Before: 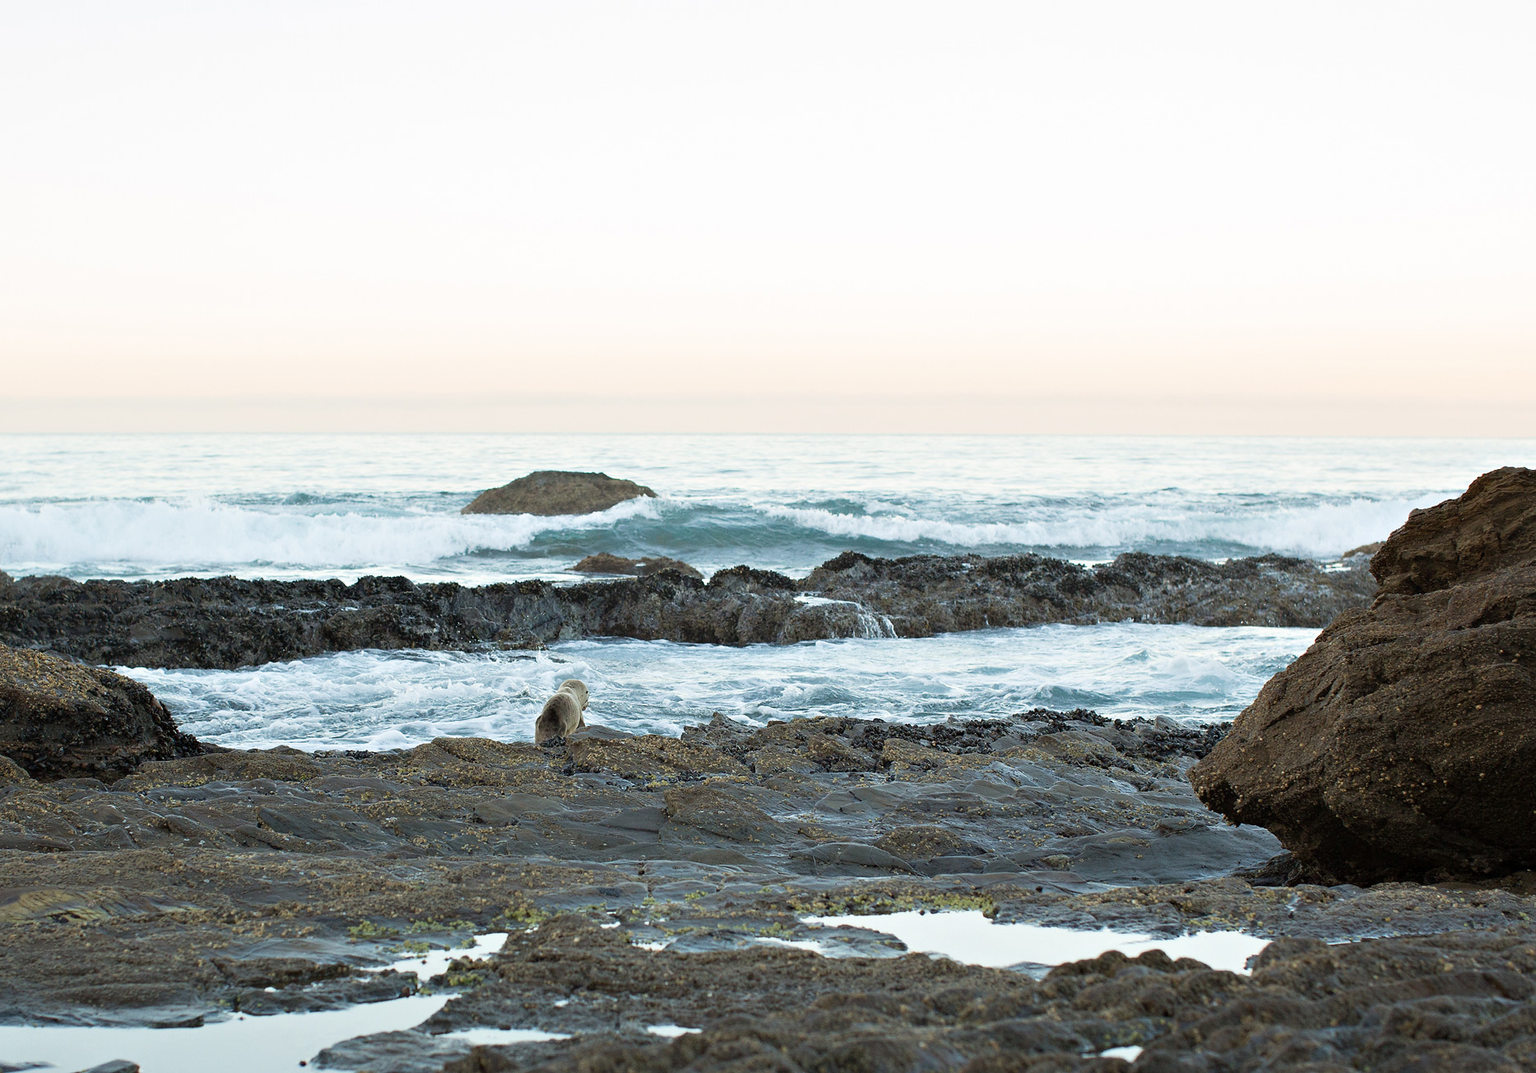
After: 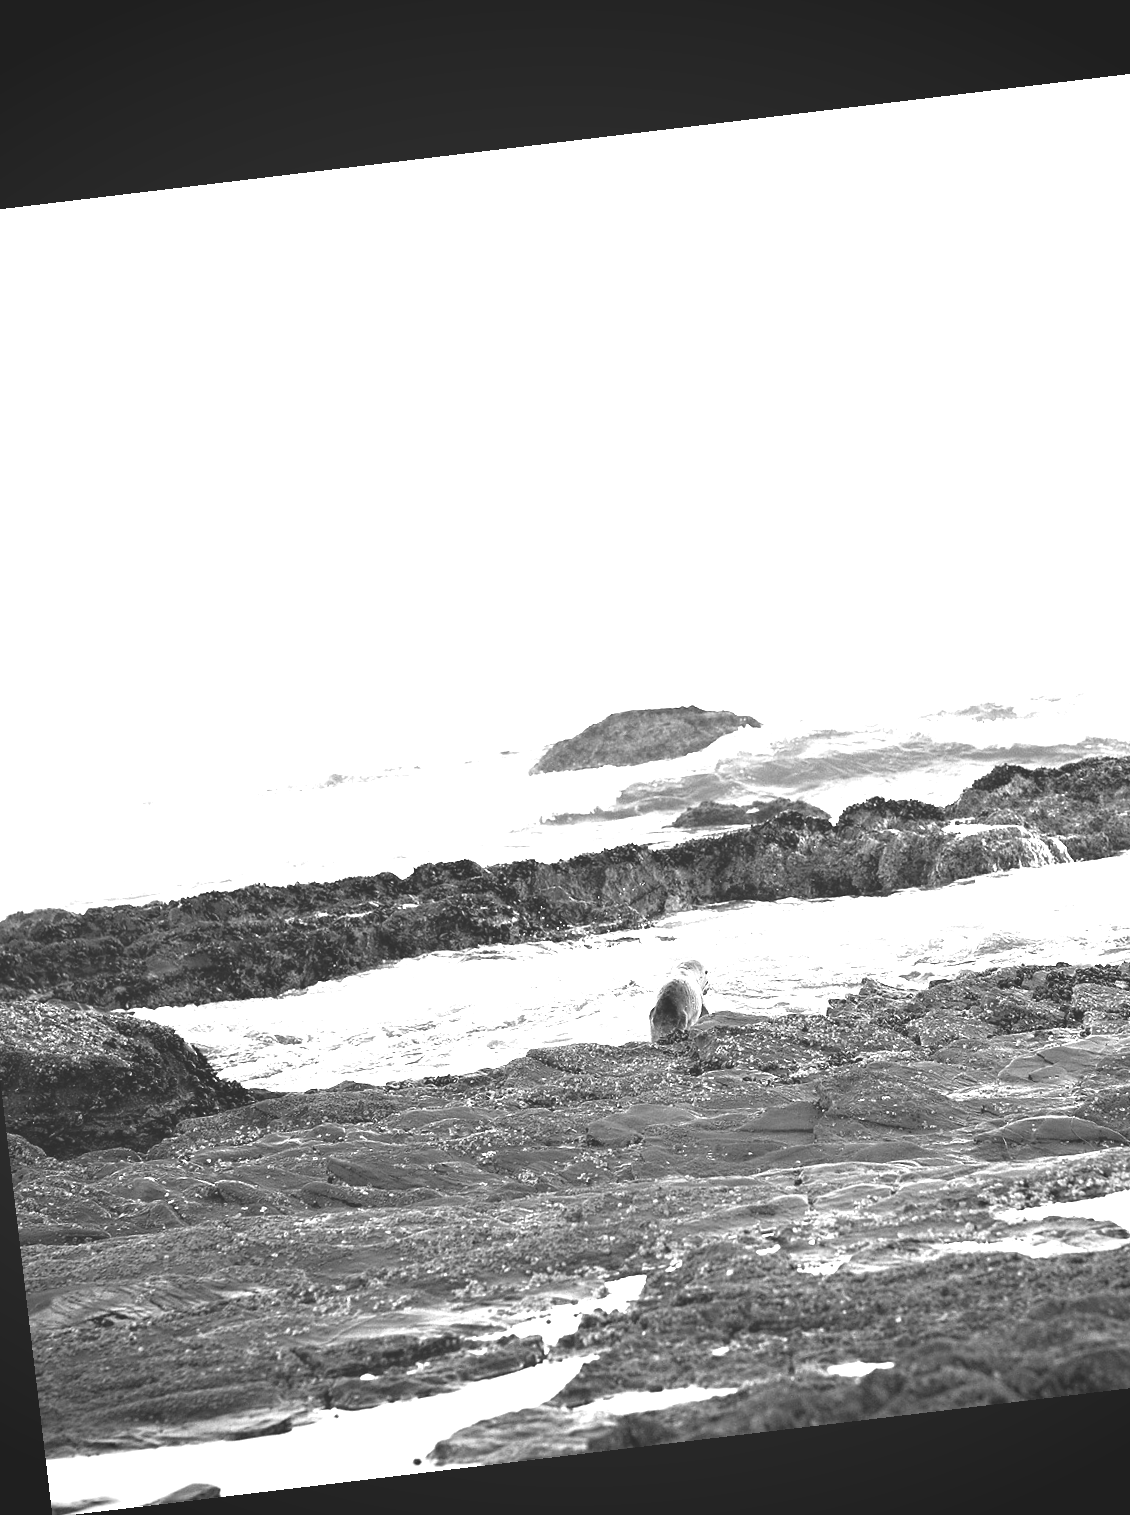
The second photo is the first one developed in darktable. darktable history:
crop: left 5.114%, right 38.589%
vignetting: fall-off start 88.53%, fall-off radius 44.2%, saturation 0.376, width/height ratio 1.161
monochrome: a 0, b 0, size 0.5, highlights 0.57
rotate and perspective: rotation -6.83°, automatic cropping off
exposure: black level correction 0, exposure 1.625 EV, compensate exposure bias true, compensate highlight preservation false
rgb curve: curves: ch0 [(0, 0.186) (0.314, 0.284) (0.775, 0.708) (1, 1)], compensate middle gray true, preserve colors none
color correction: highlights a* -0.137, highlights b* 0.137
